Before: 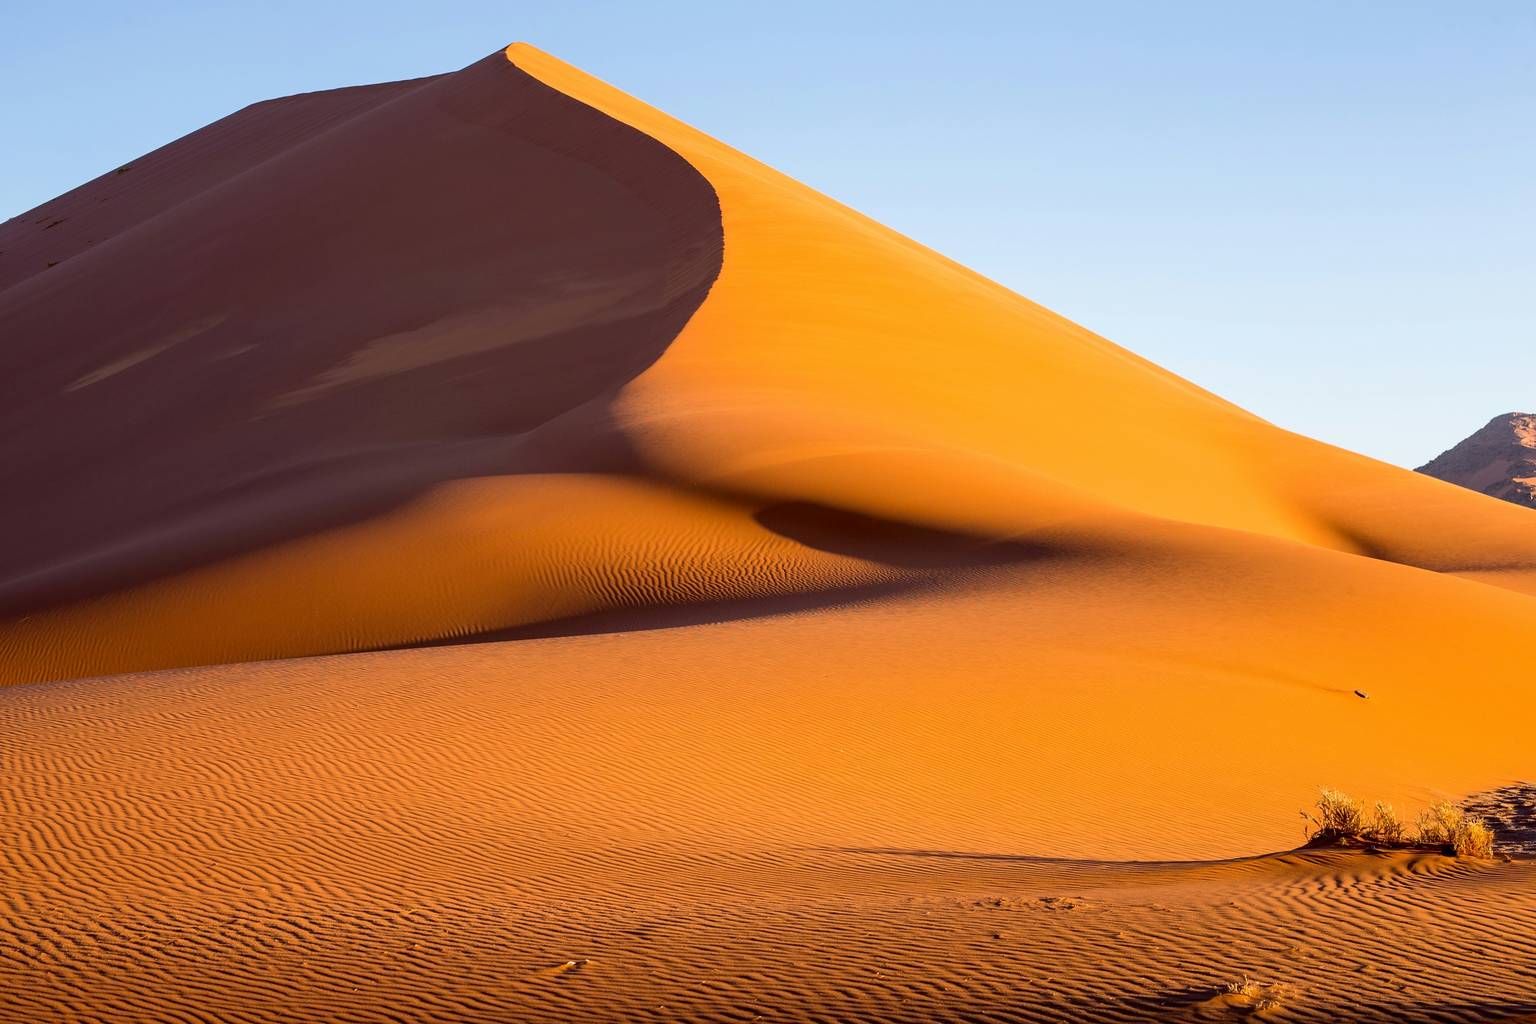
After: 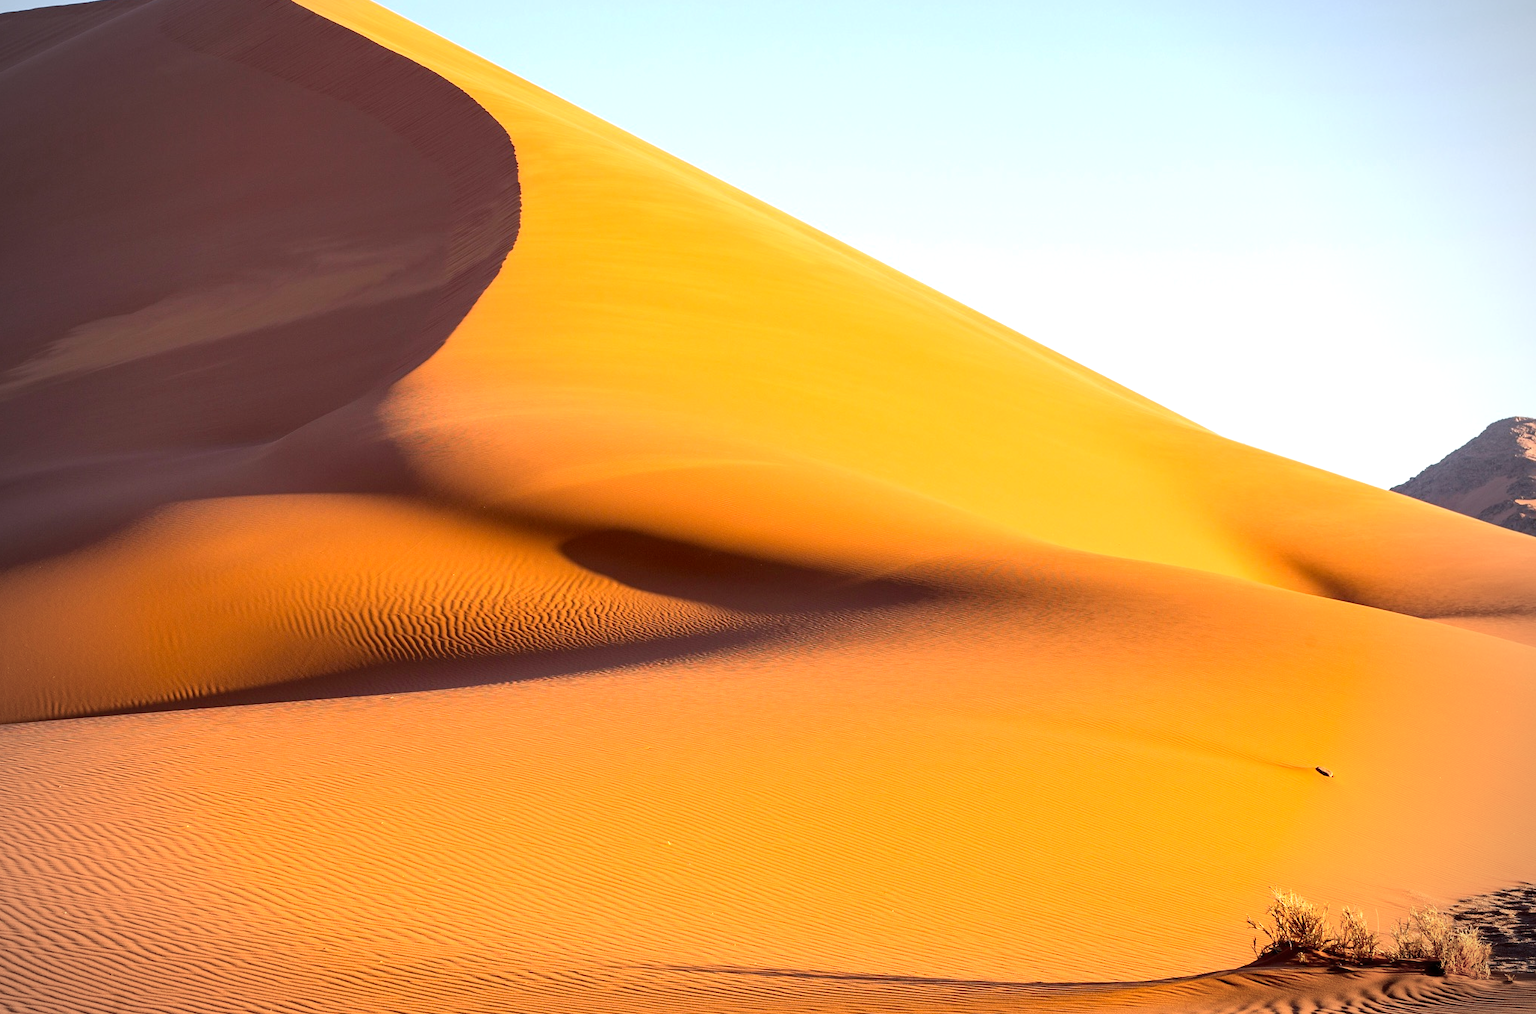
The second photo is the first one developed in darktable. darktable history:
vignetting: center (-0.014, 0)
crop and rotate: left 20.252%, top 8.007%, right 0.379%, bottom 13.31%
exposure: exposure 0.57 EV, compensate highlight preservation false
